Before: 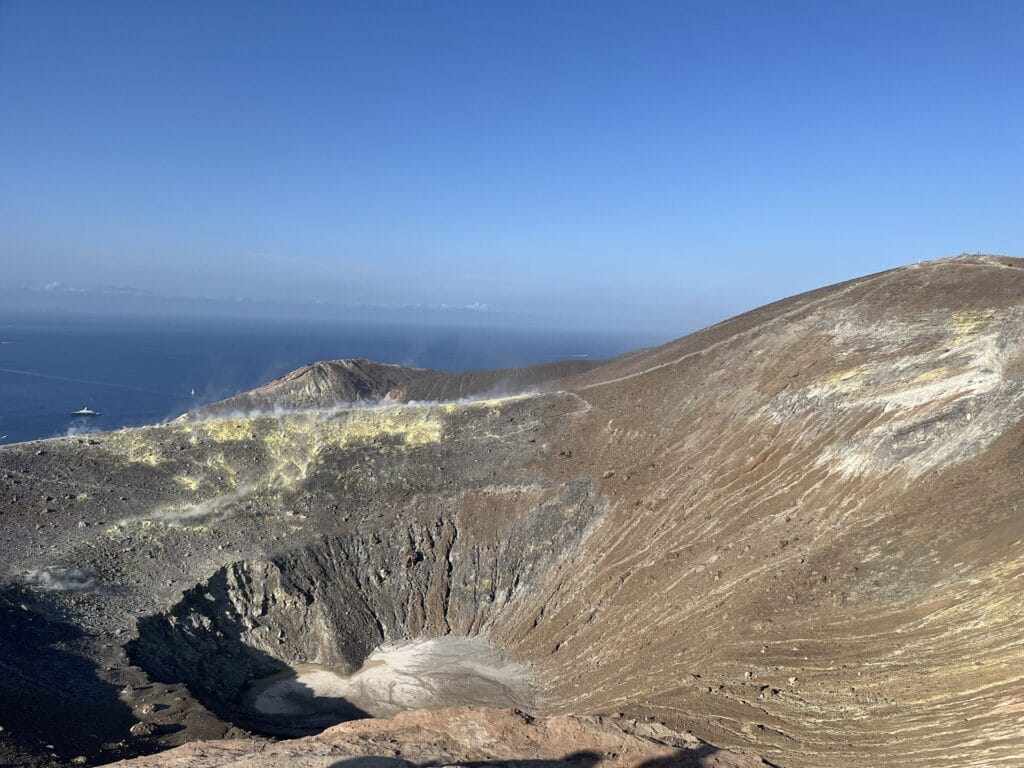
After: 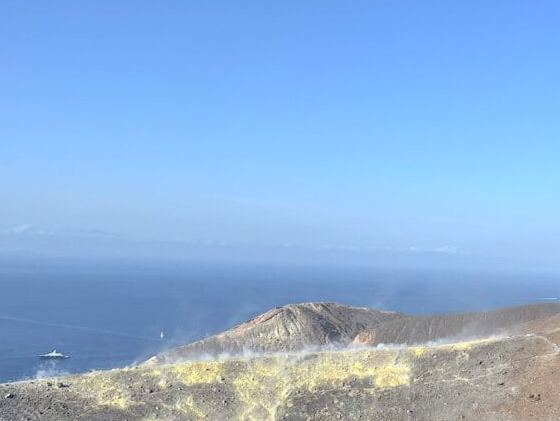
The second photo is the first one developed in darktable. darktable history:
global tonemap: drago (0.7, 100)
shadows and highlights: low approximation 0.01, soften with gaussian
crop and rotate: left 3.047%, top 7.509%, right 42.236%, bottom 37.598%
